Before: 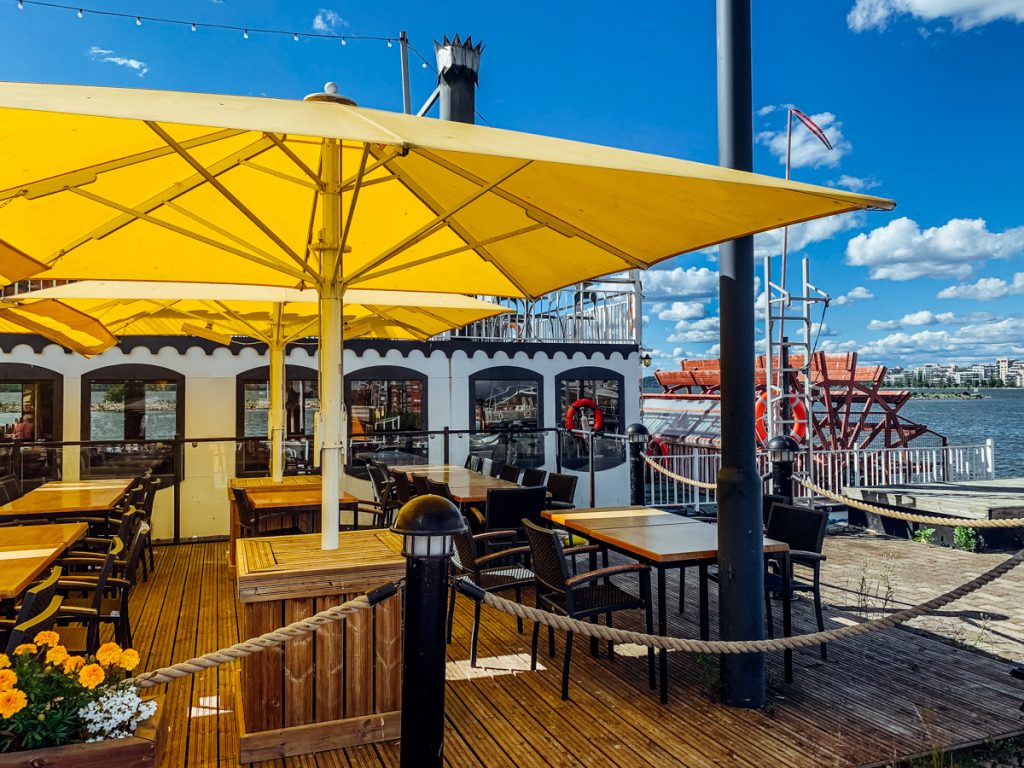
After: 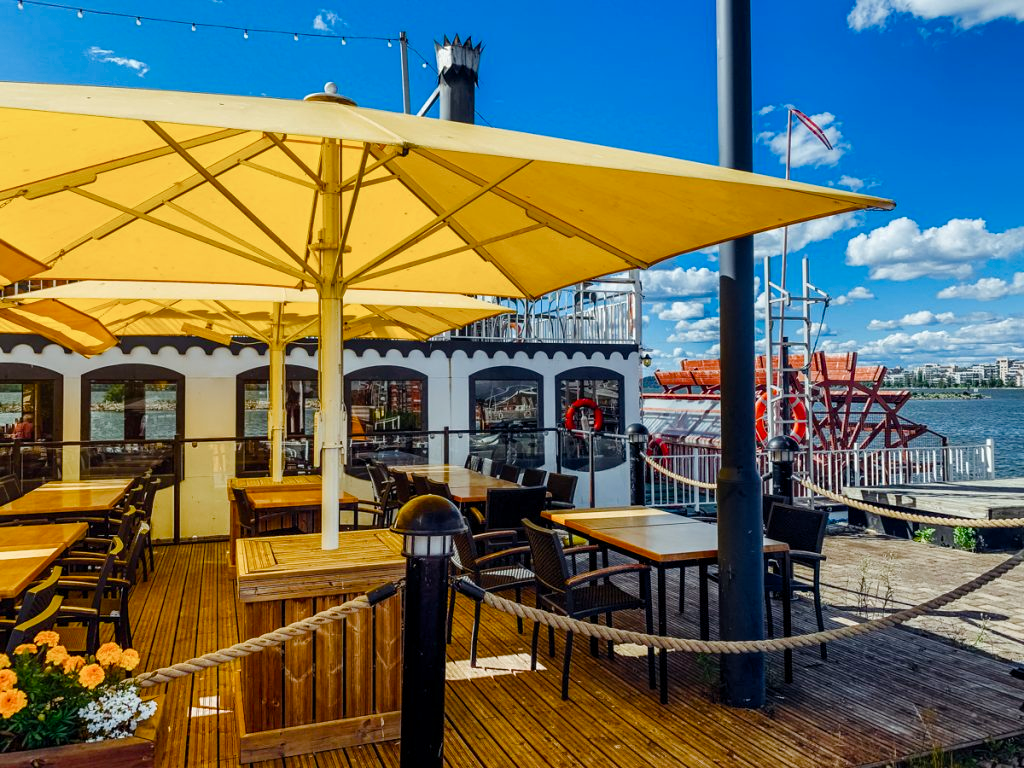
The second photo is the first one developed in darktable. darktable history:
color balance rgb: perceptual saturation grading › global saturation 0.272%, perceptual saturation grading › highlights -17.3%, perceptual saturation grading › mid-tones 33.547%, perceptual saturation grading › shadows 50.522%
shadows and highlights: shadows 29.24, highlights -29.25, low approximation 0.01, soften with gaussian
